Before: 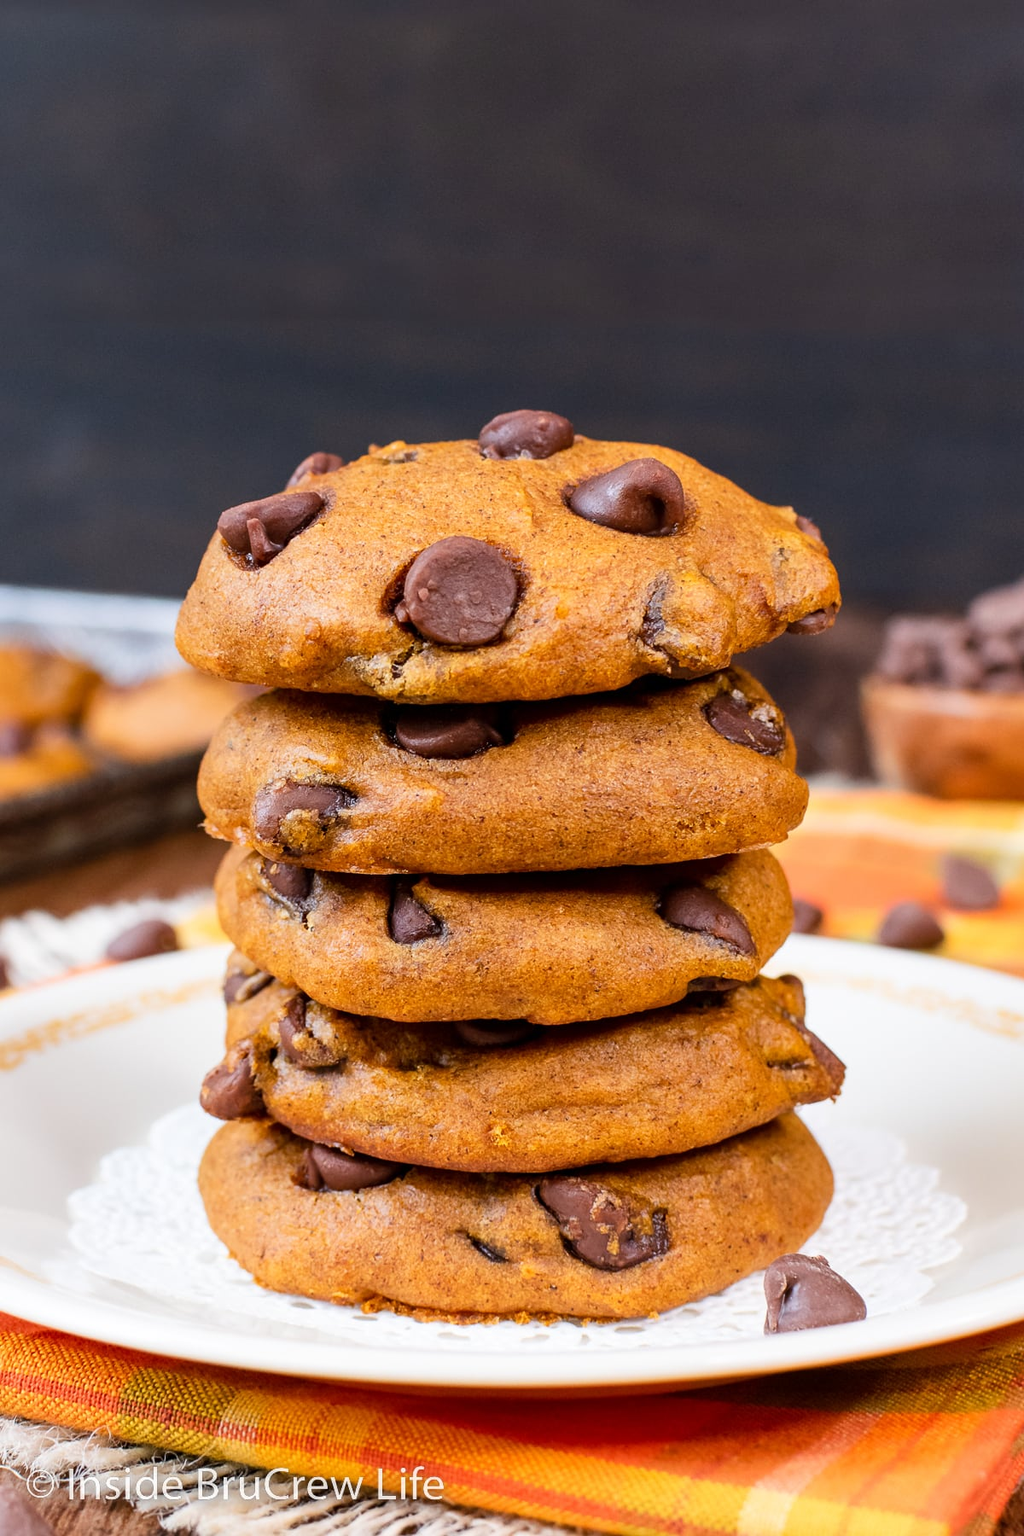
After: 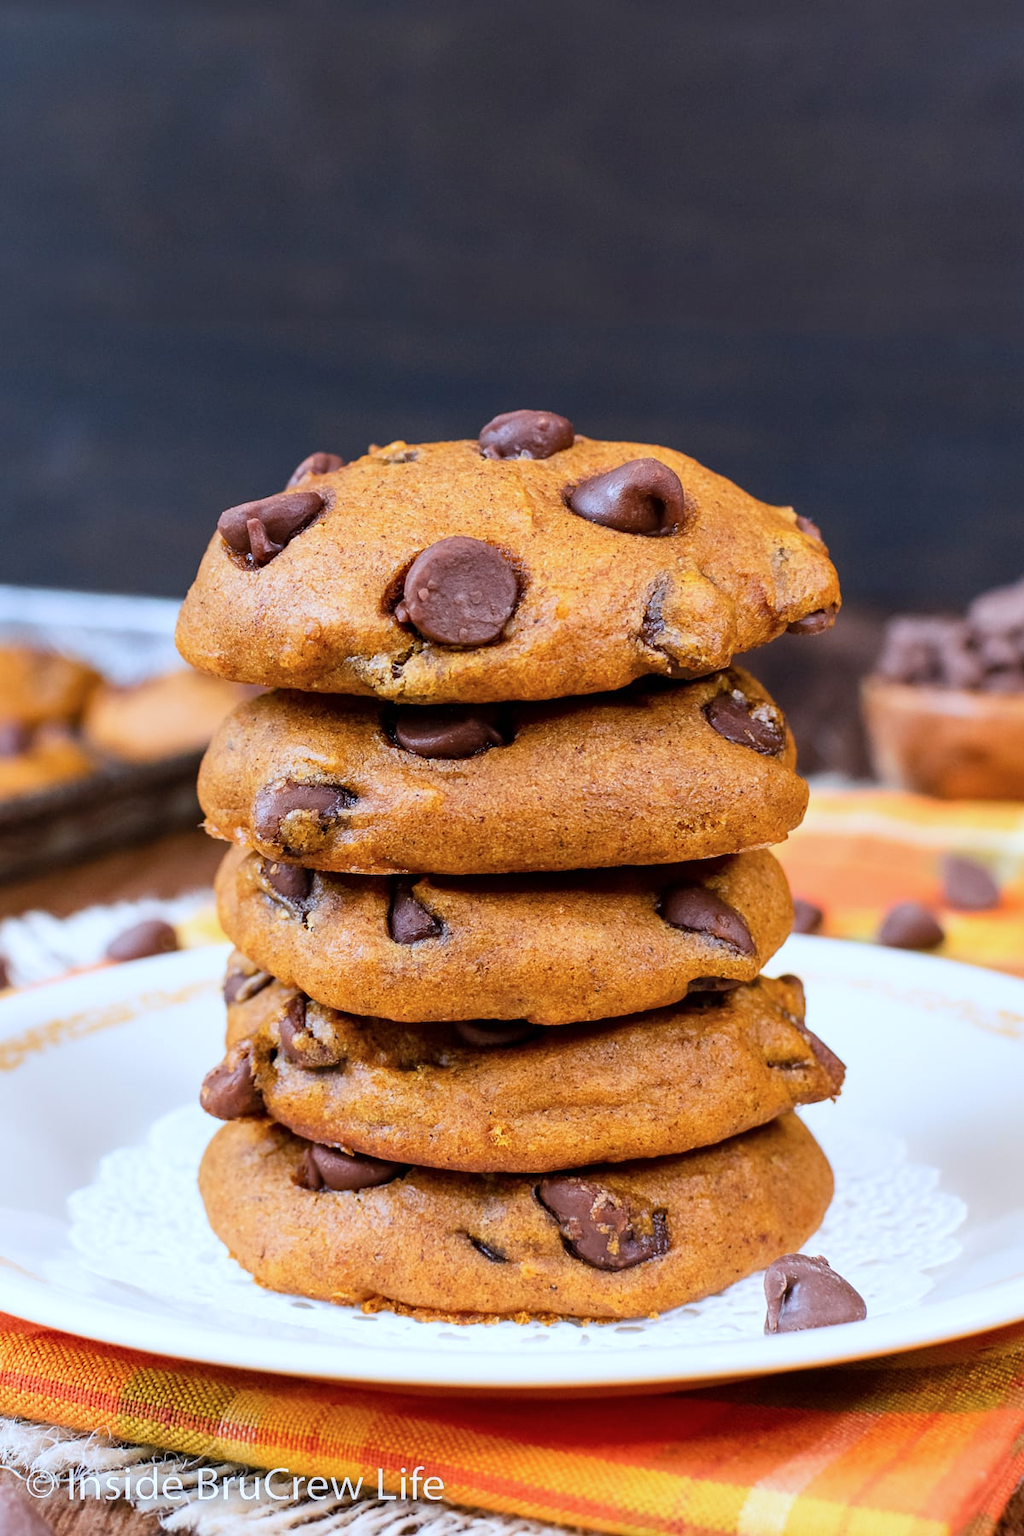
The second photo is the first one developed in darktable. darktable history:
color calibration: x 0.372, y 0.387, temperature 4284.14 K
